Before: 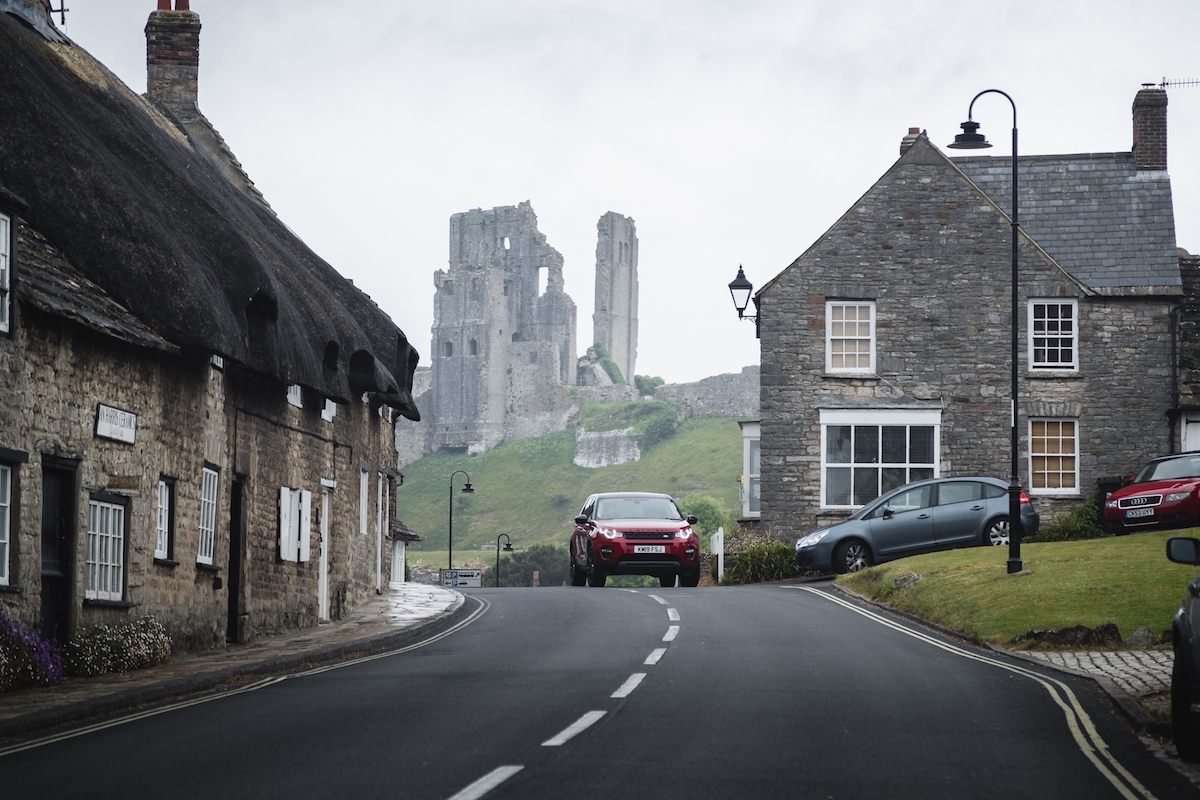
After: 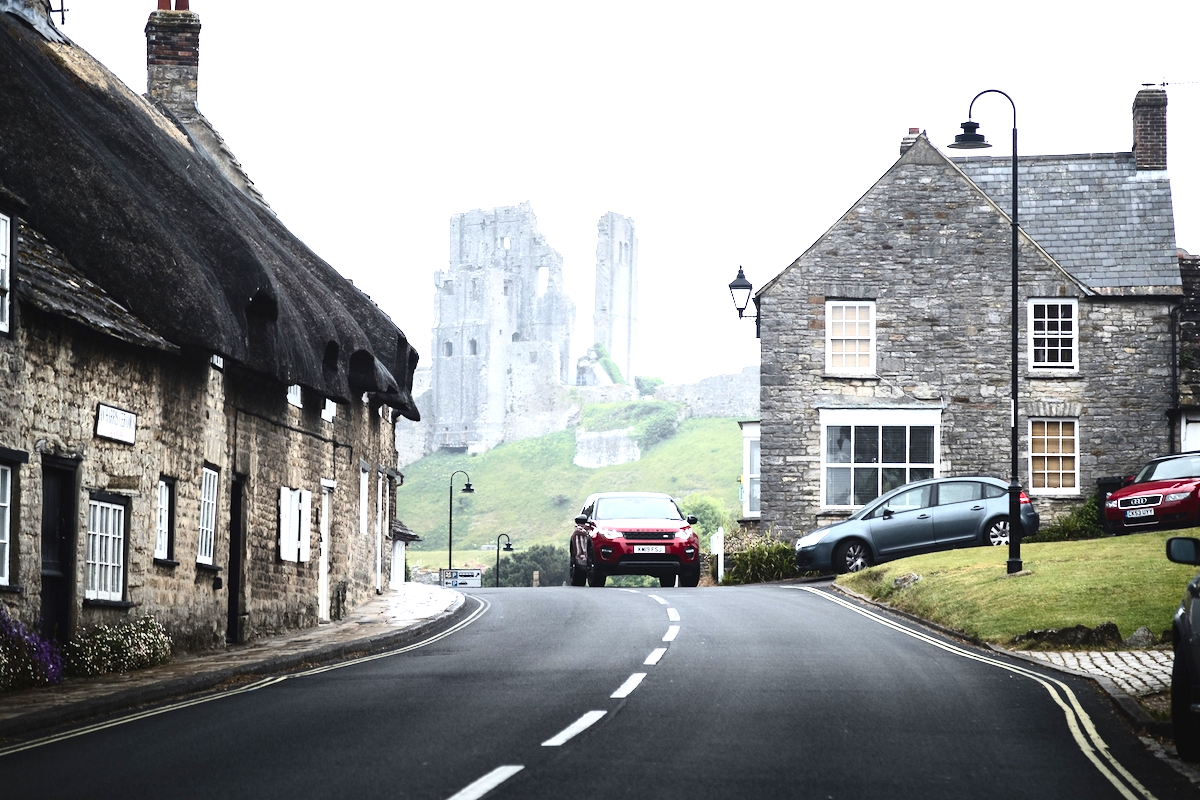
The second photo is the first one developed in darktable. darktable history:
exposure: black level correction 0, exposure 1.1 EV, compensate exposure bias true, compensate highlight preservation false
contrast brightness saturation: contrast 0.28
